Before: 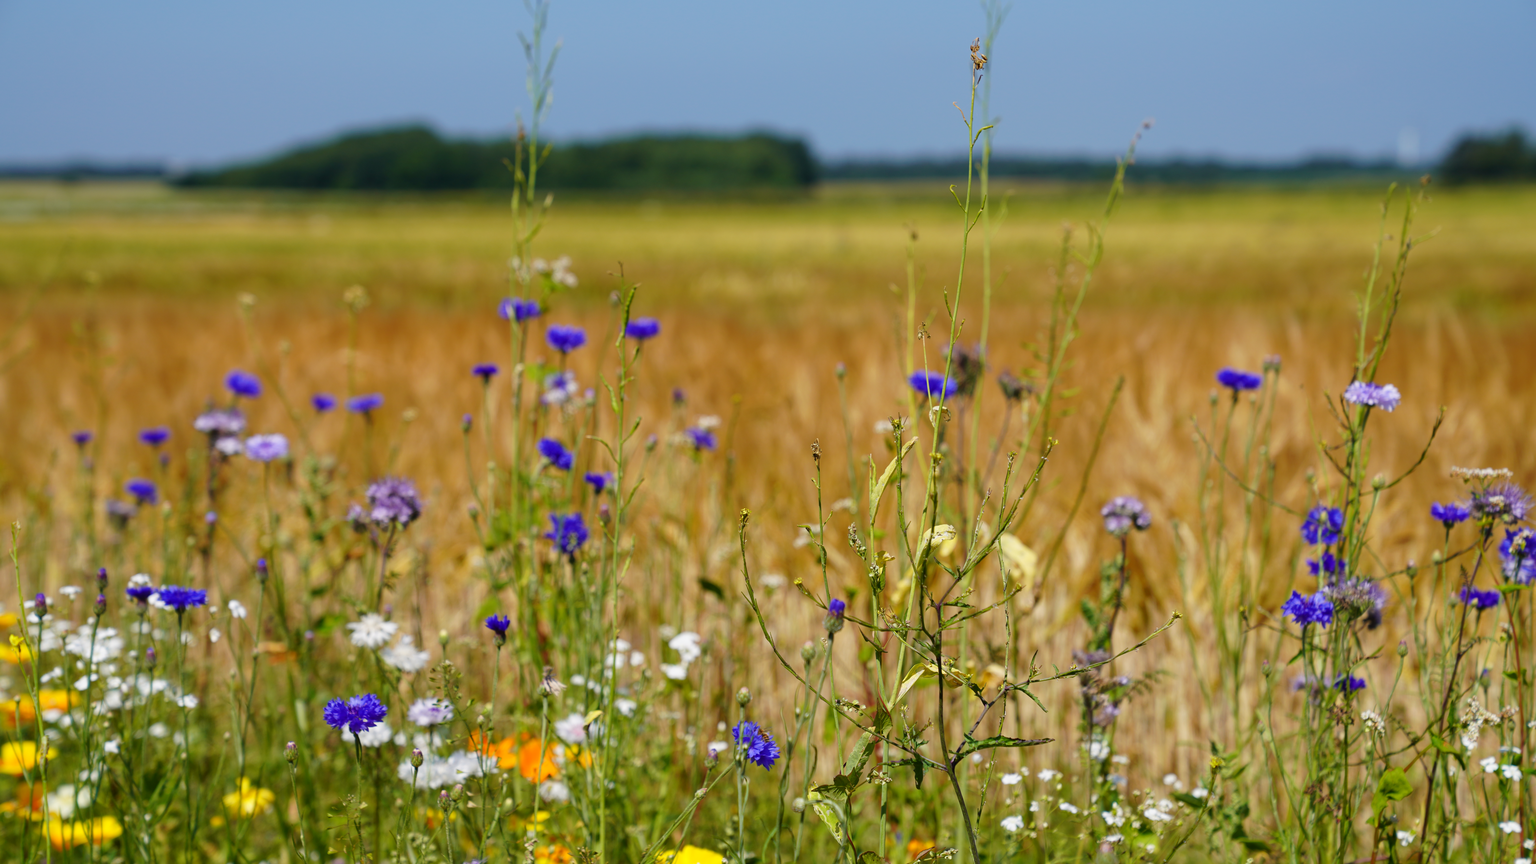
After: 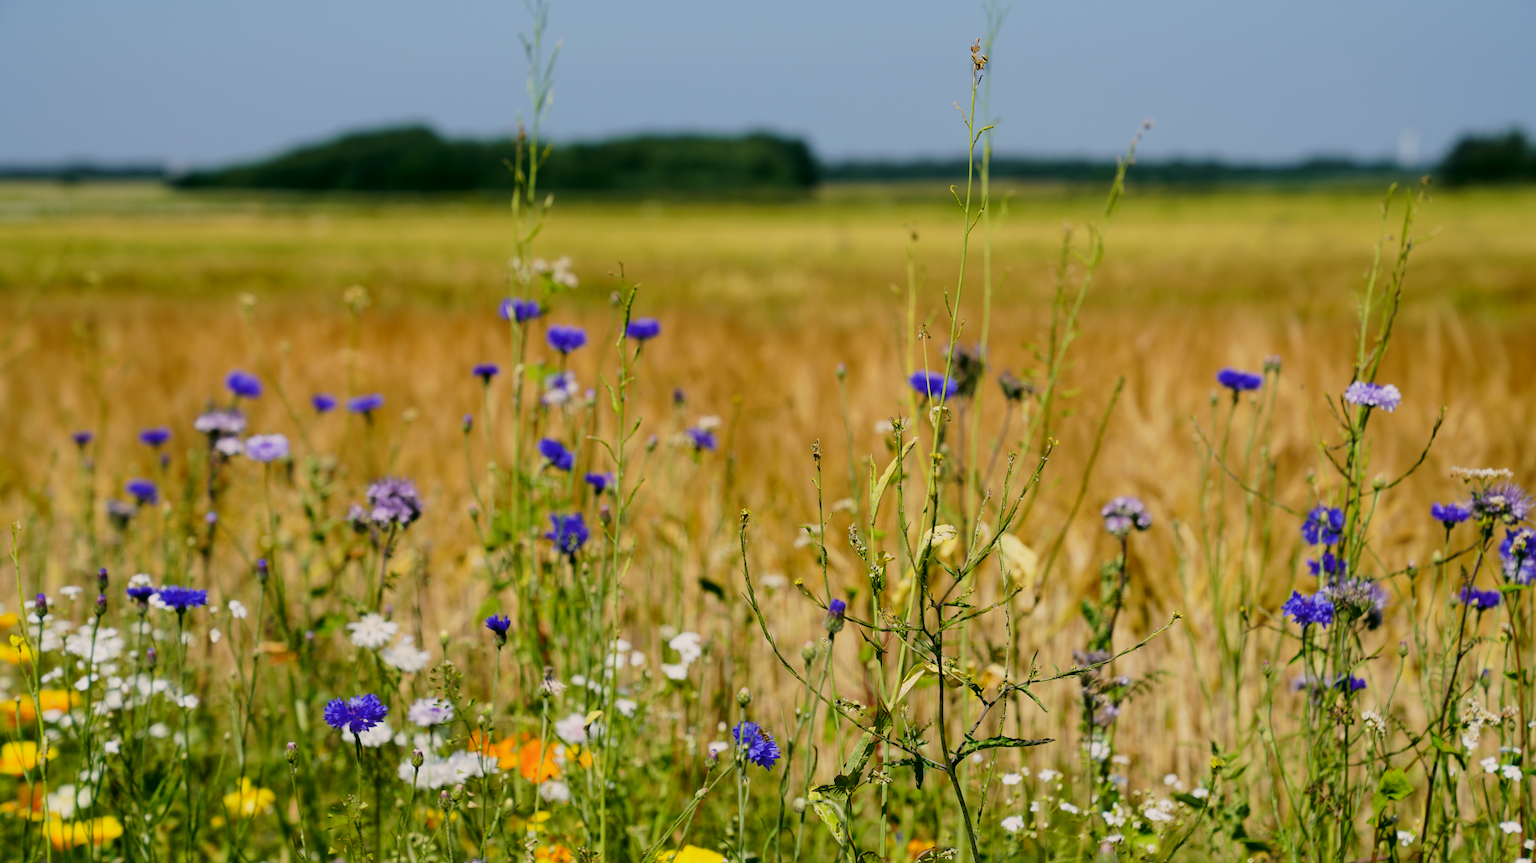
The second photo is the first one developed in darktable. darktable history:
filmic rgb: black relative exposure -7.5 EV, white relative exposure 5 EV, hardness 3.31, contrast 1.3, contrast in shadows safe
color correction: highlights a* 4.02, highlights b* 4.98, shadows a* -7.55, shadows b* 4.98
